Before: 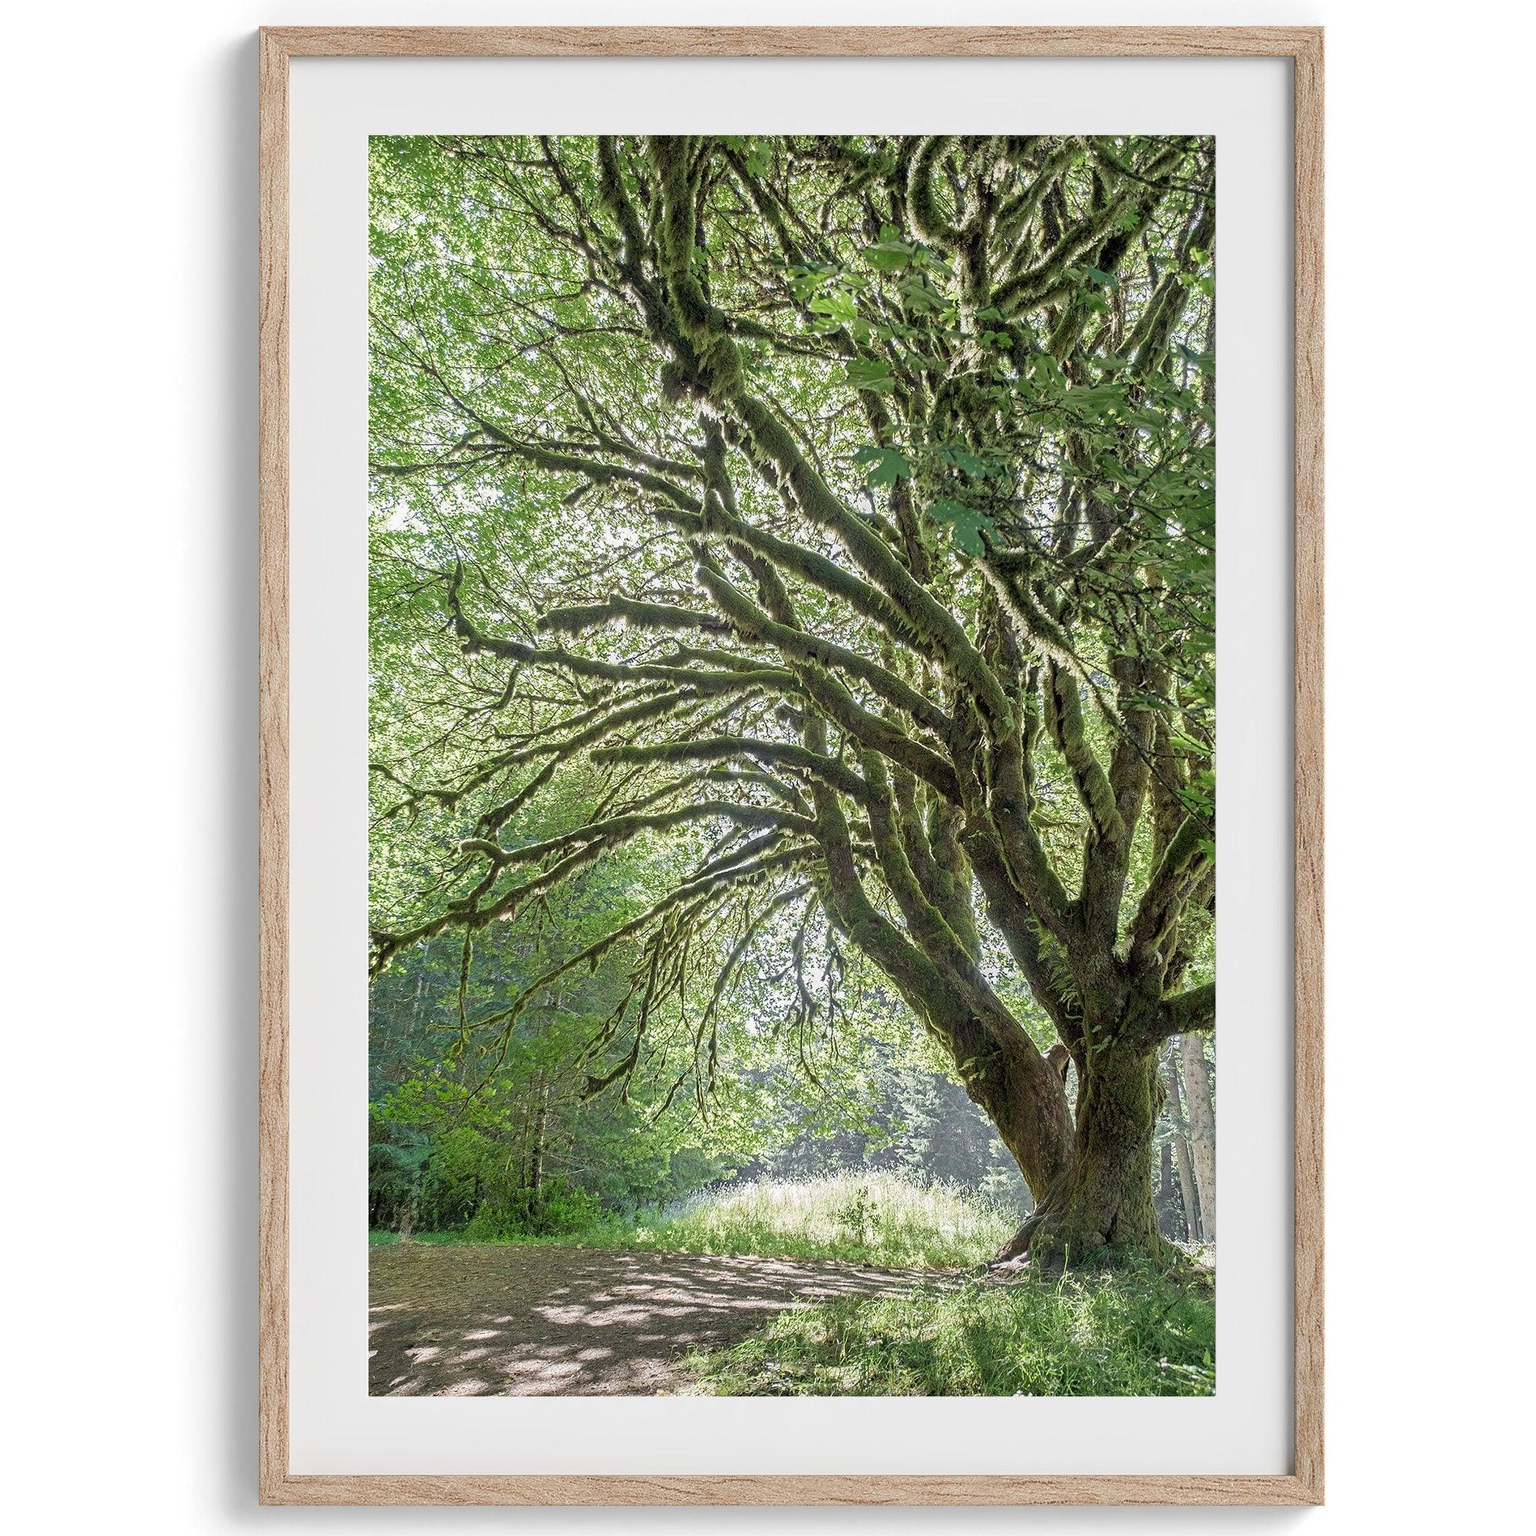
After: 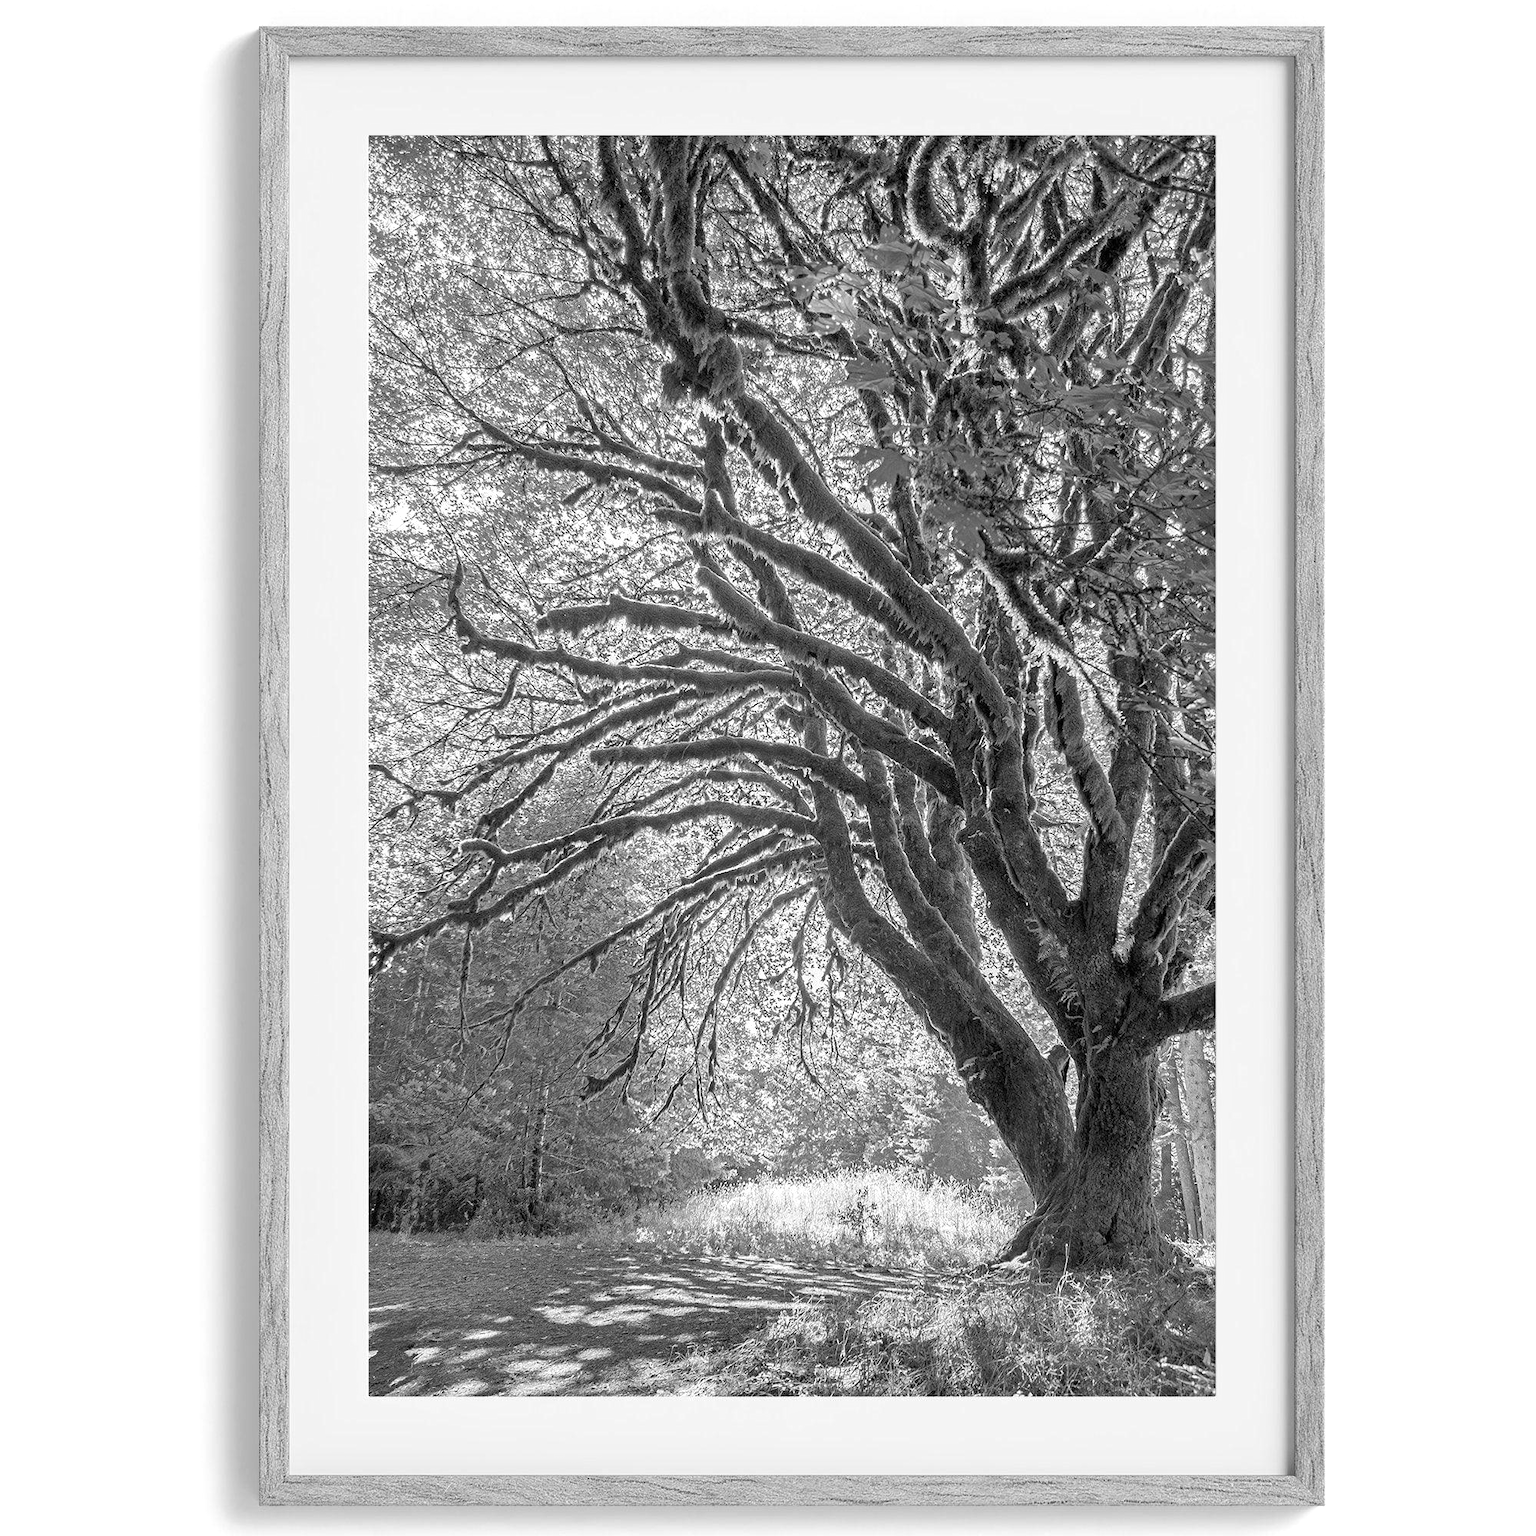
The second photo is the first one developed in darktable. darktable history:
monochrome: a -3.63, b -0.465
white balance: red 1.188, blue 1.11
